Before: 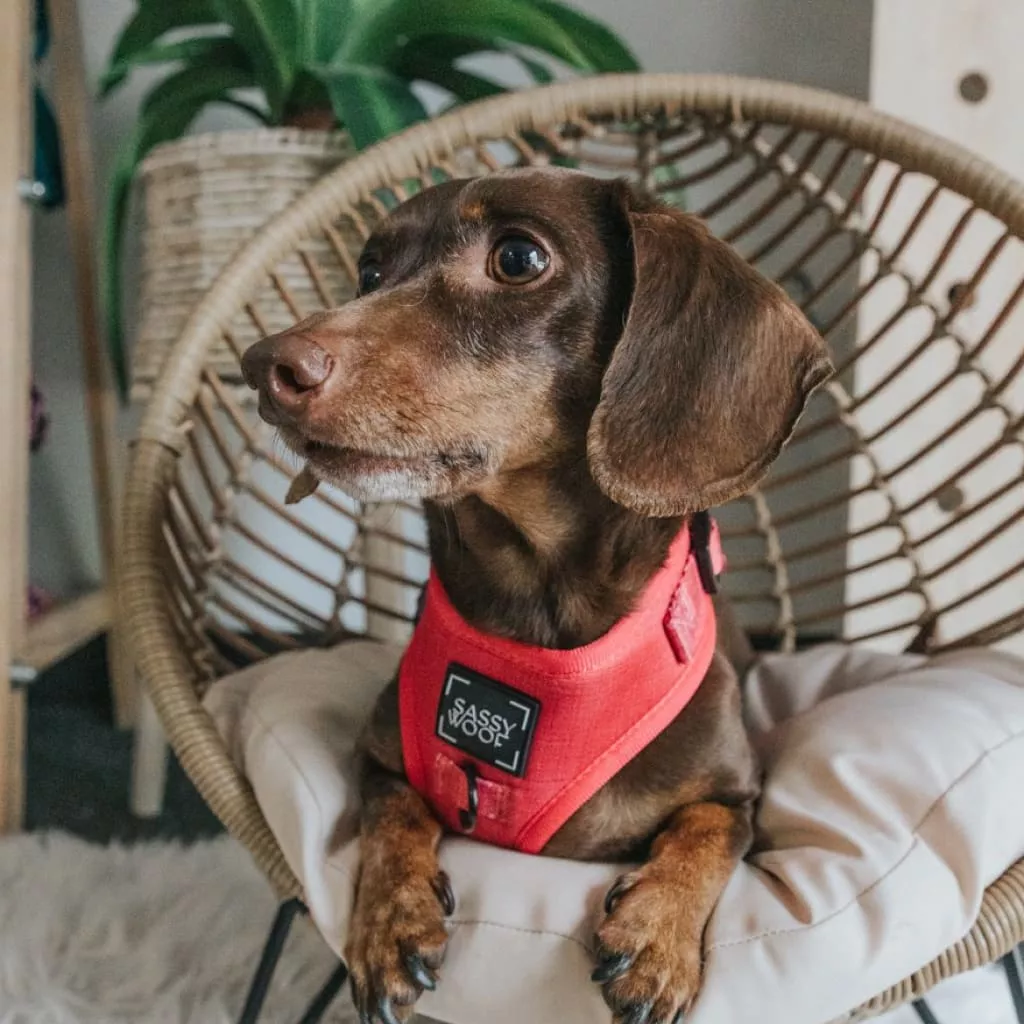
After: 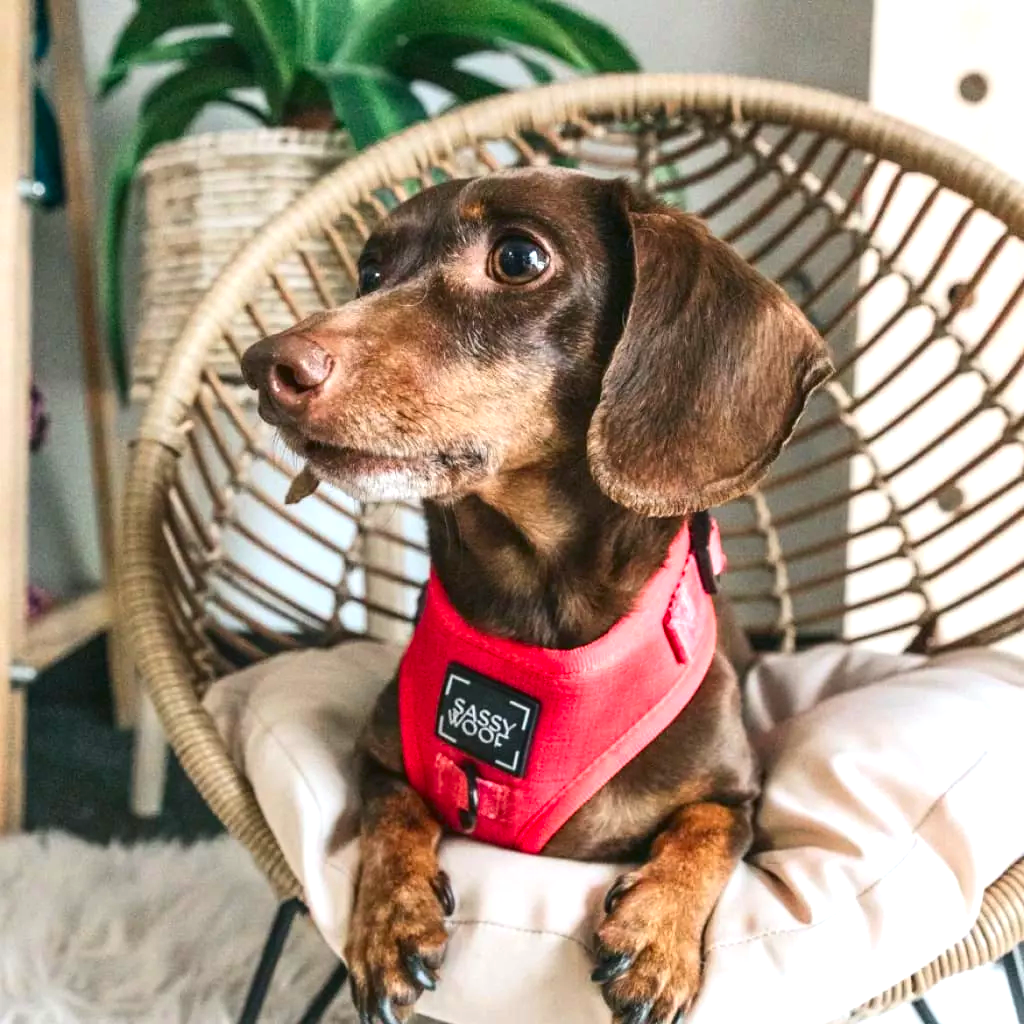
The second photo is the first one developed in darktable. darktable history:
exposure: black level correction 0, exposure 1 EV, compensate highlight preservation false
contrast brightness saturation: contrast 0.13, brightness -0.05, saturation 0.16
